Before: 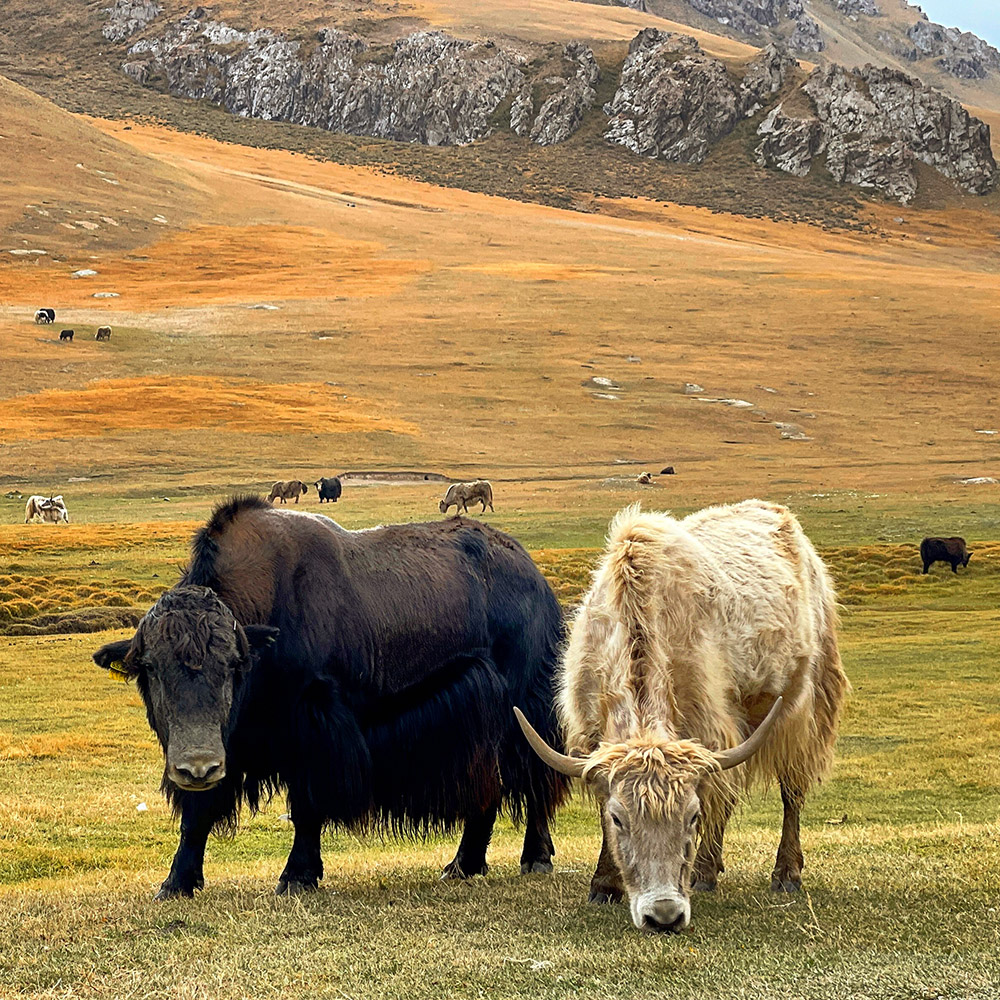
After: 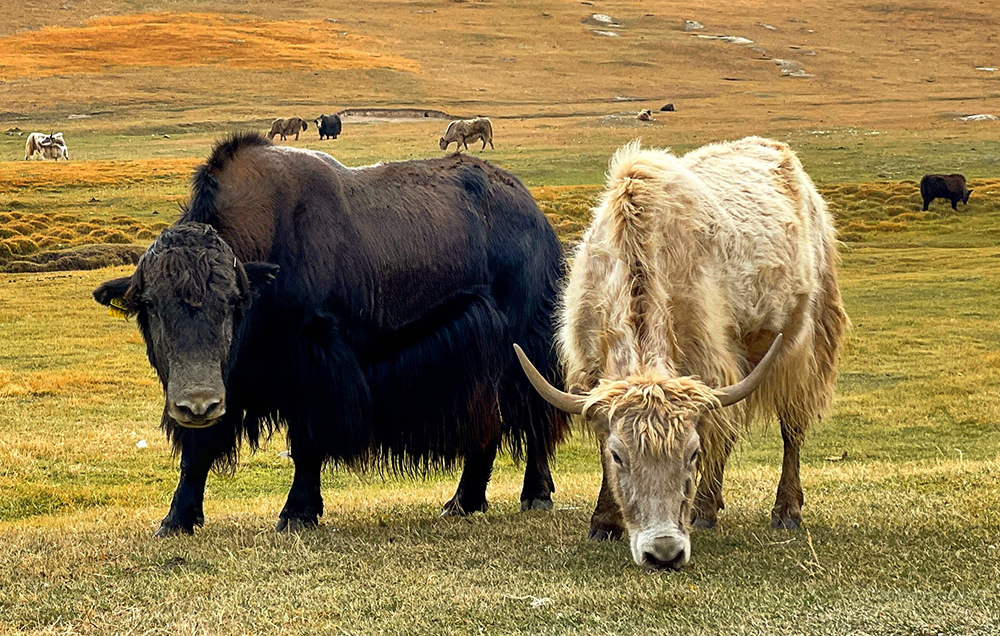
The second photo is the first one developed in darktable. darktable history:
crop and rotate: top 36.316%
